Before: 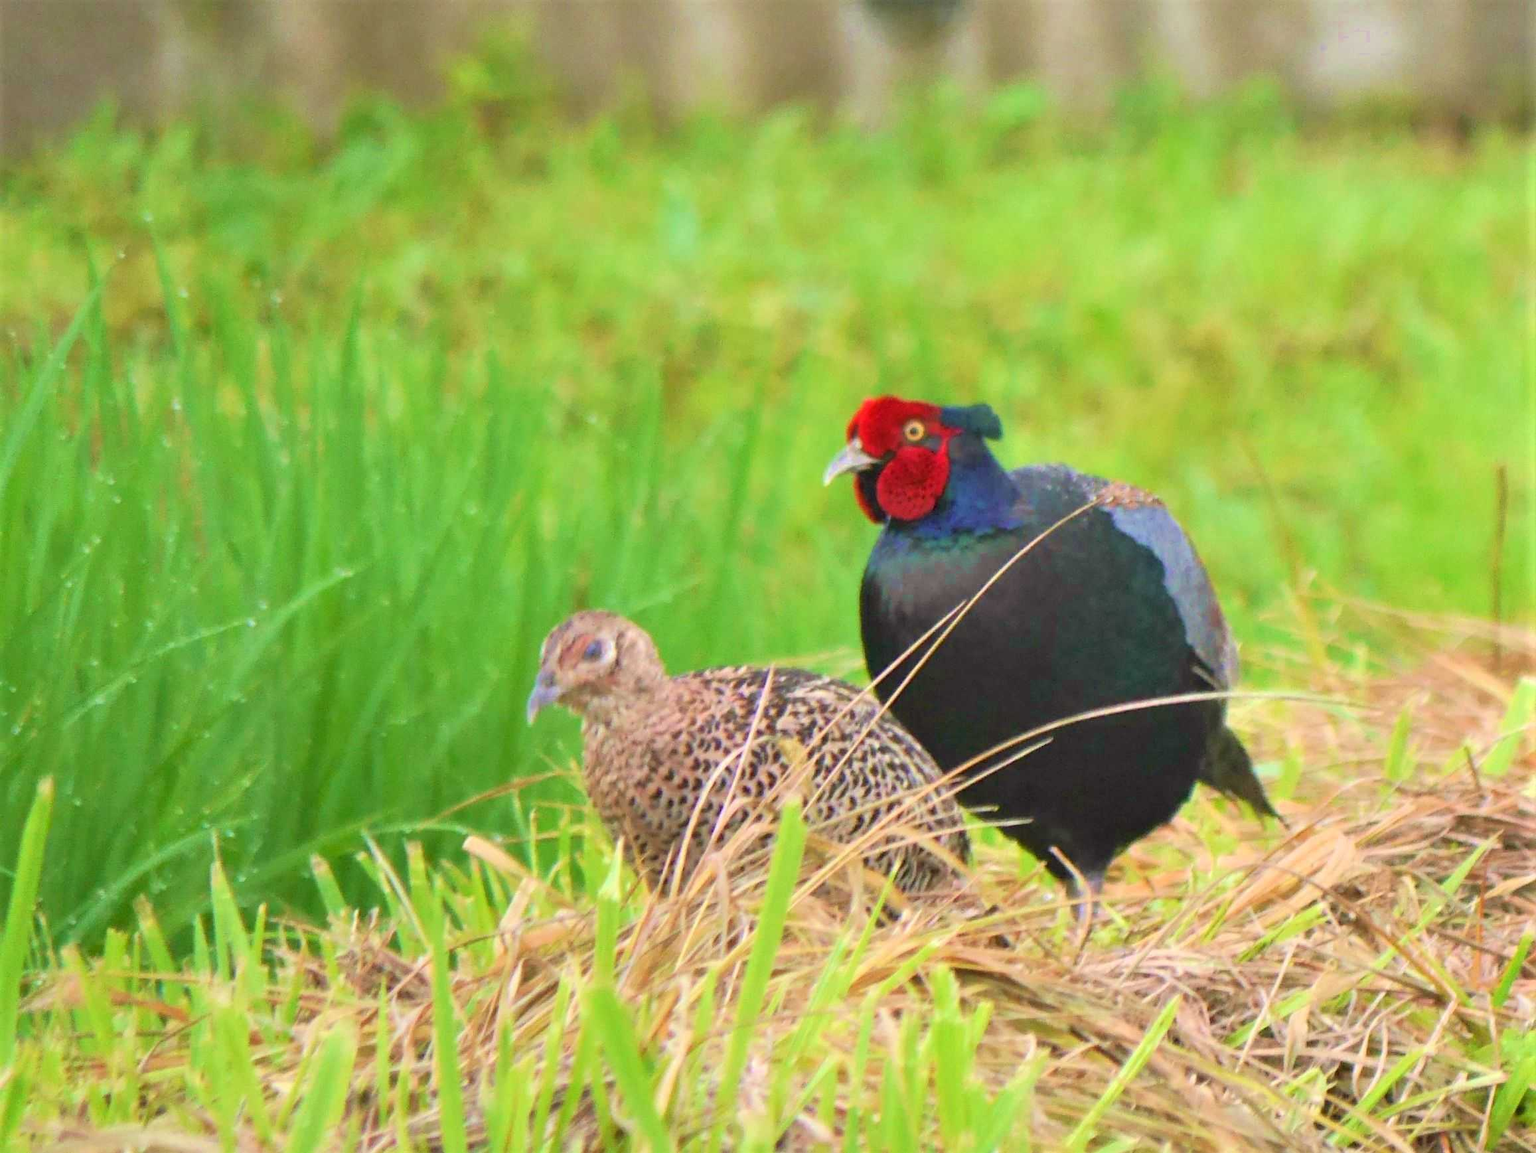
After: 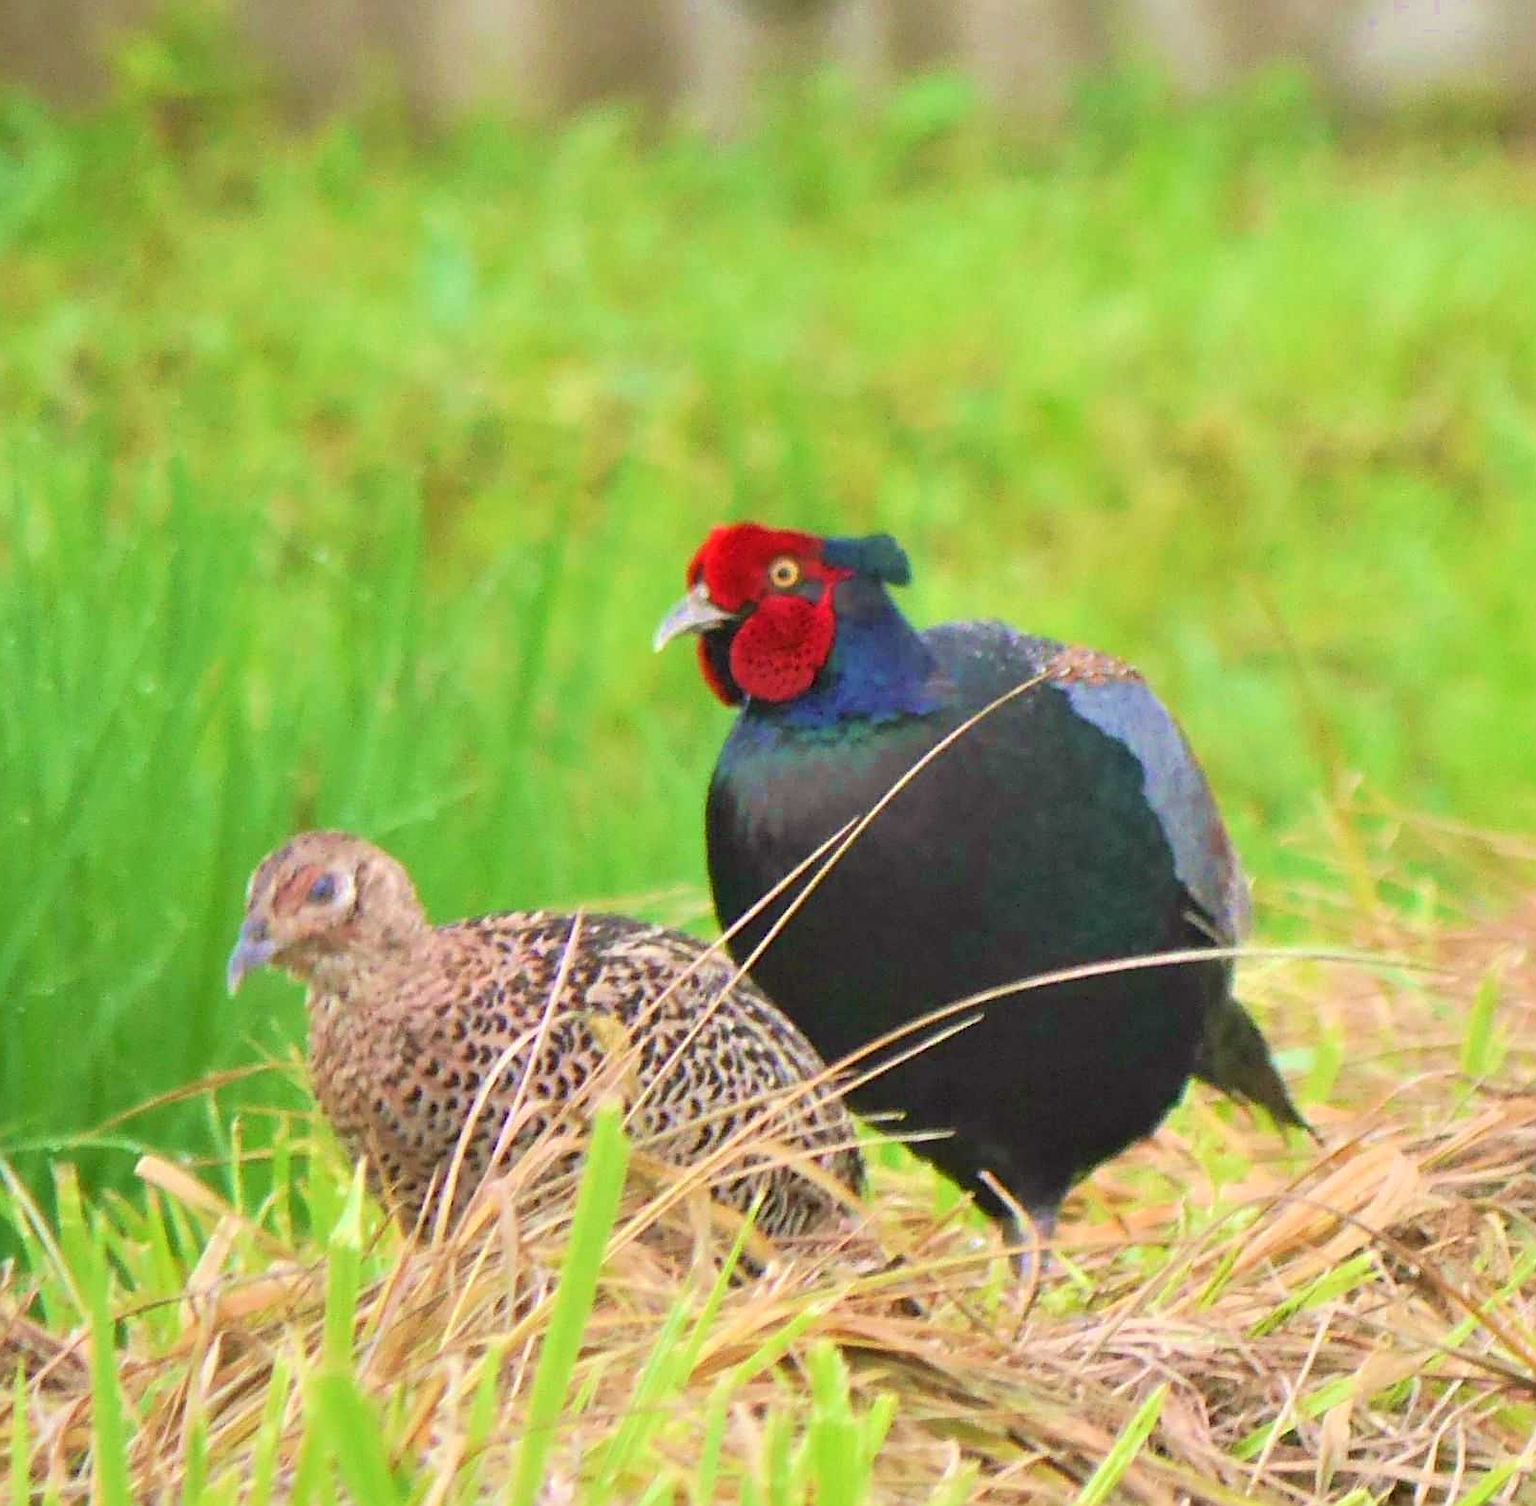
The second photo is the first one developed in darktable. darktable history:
tone equalizer: on, module defaults
crop and rotate: left 24.034%, top 2.838%, right 6.406%, bottom 6.299%
sharpen: on, module defaults
